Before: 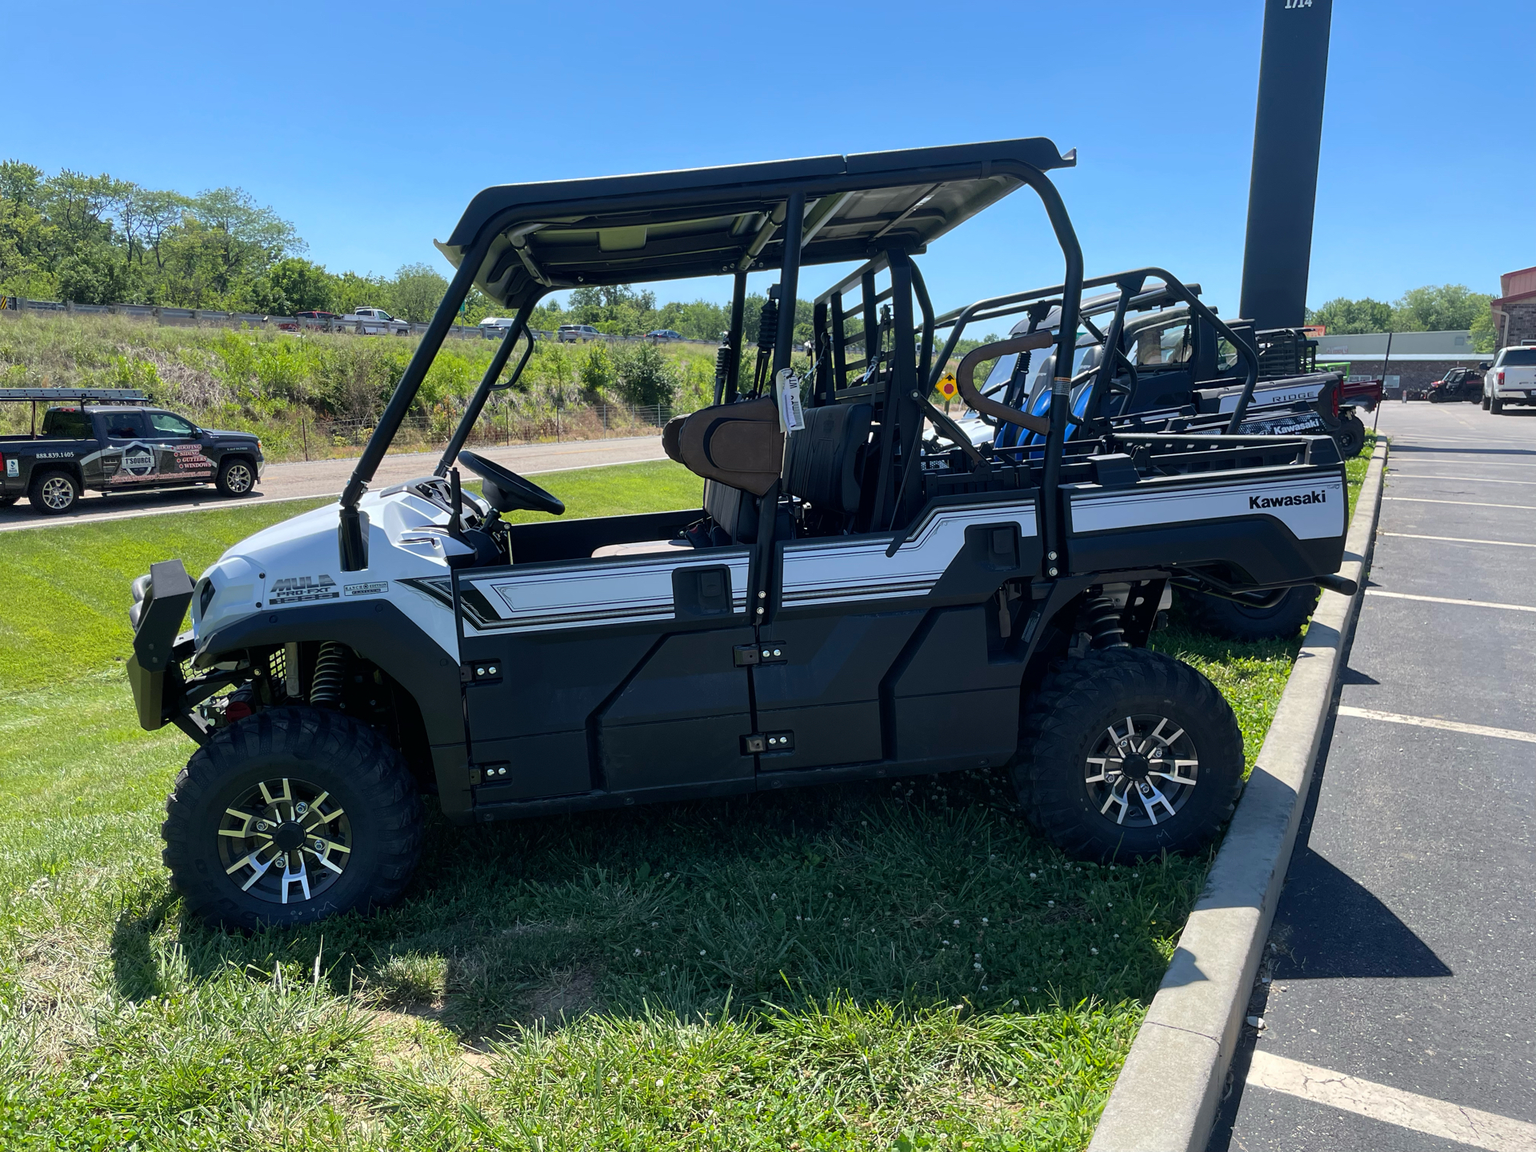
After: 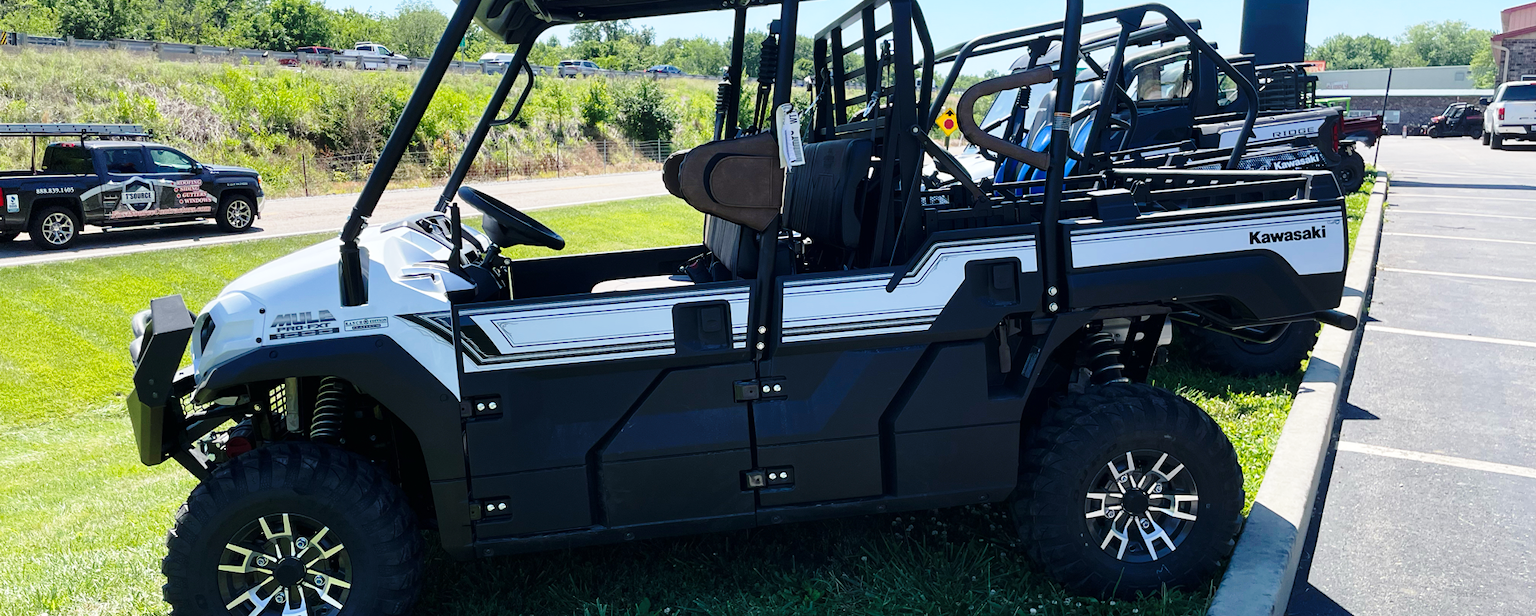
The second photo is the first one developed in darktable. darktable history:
base curve: curves: ch0 [(0, 0) (0.028, 0.03) (0.121, 0.232) (0.46, 0.748) (0.859, 0.968) (1, 1)], preserve colors none
crop and rotate: top 23.043%, bottom 23.437%
